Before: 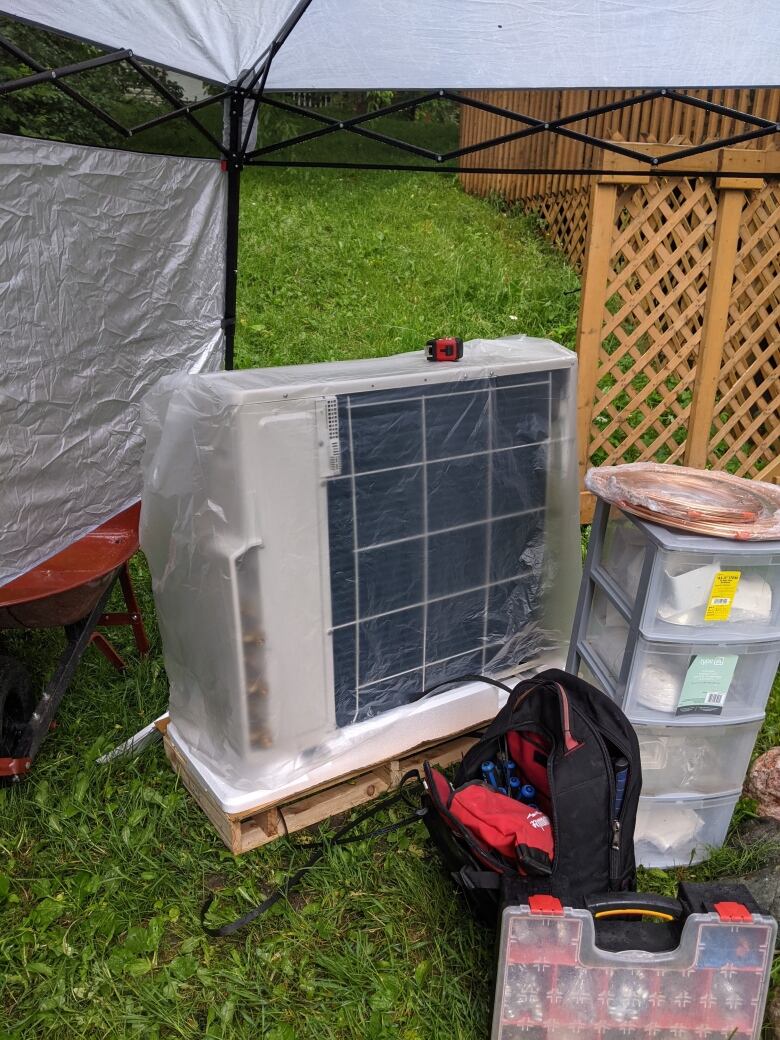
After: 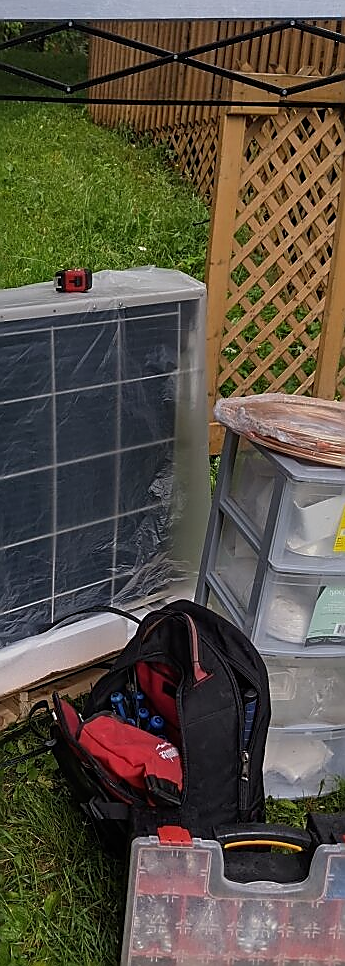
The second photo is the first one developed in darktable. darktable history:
crop: left 47.628%, top 6.643%, right 7.874%
exposure: exposure -0.582 EV, compensate highlight preservation false
sharpen: radius 1.4, amount 1.25, threshold 0.7
